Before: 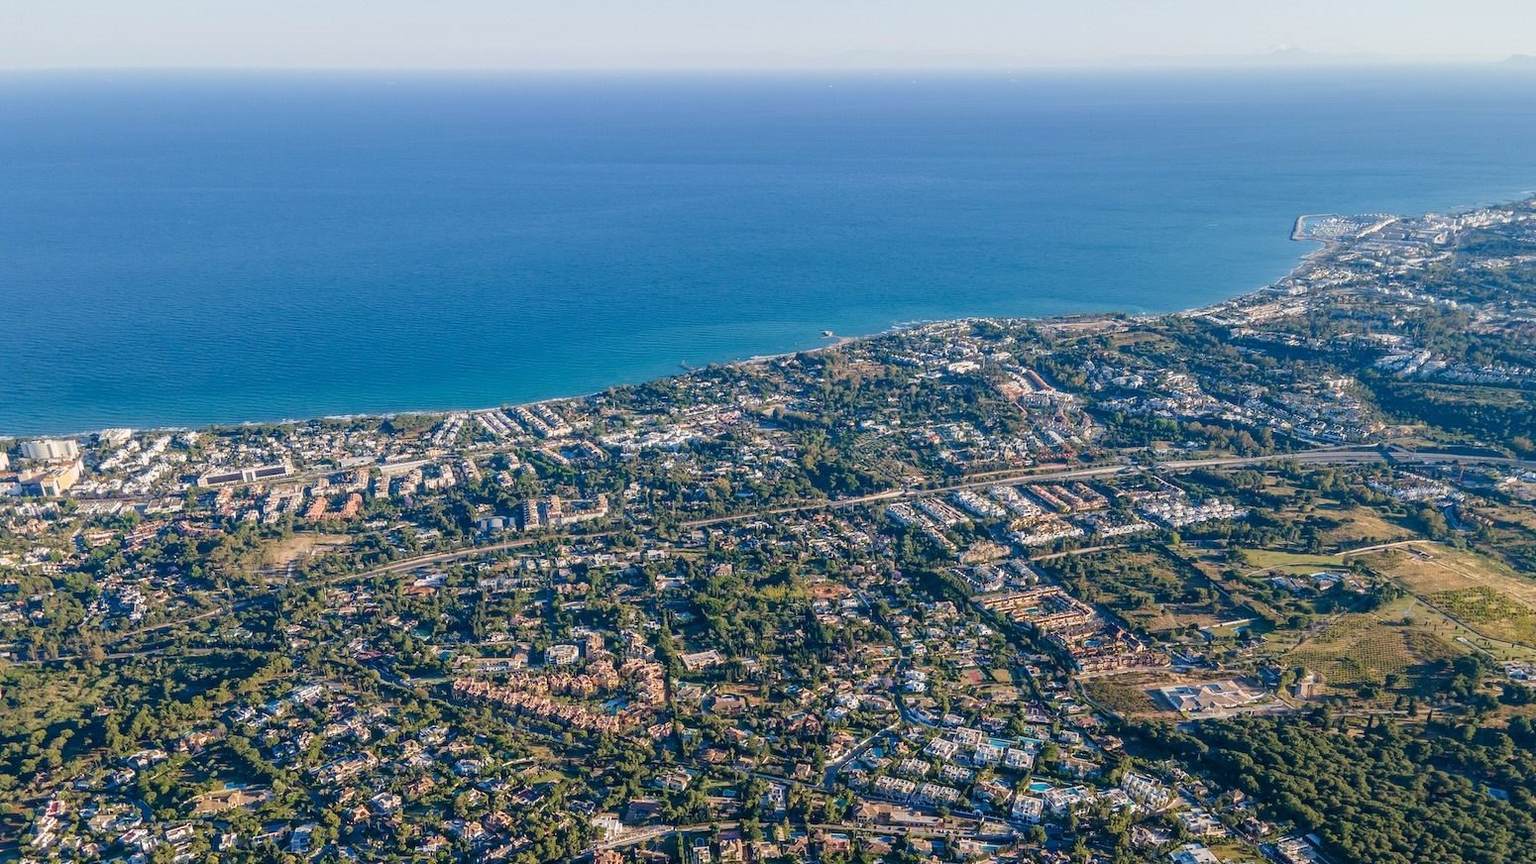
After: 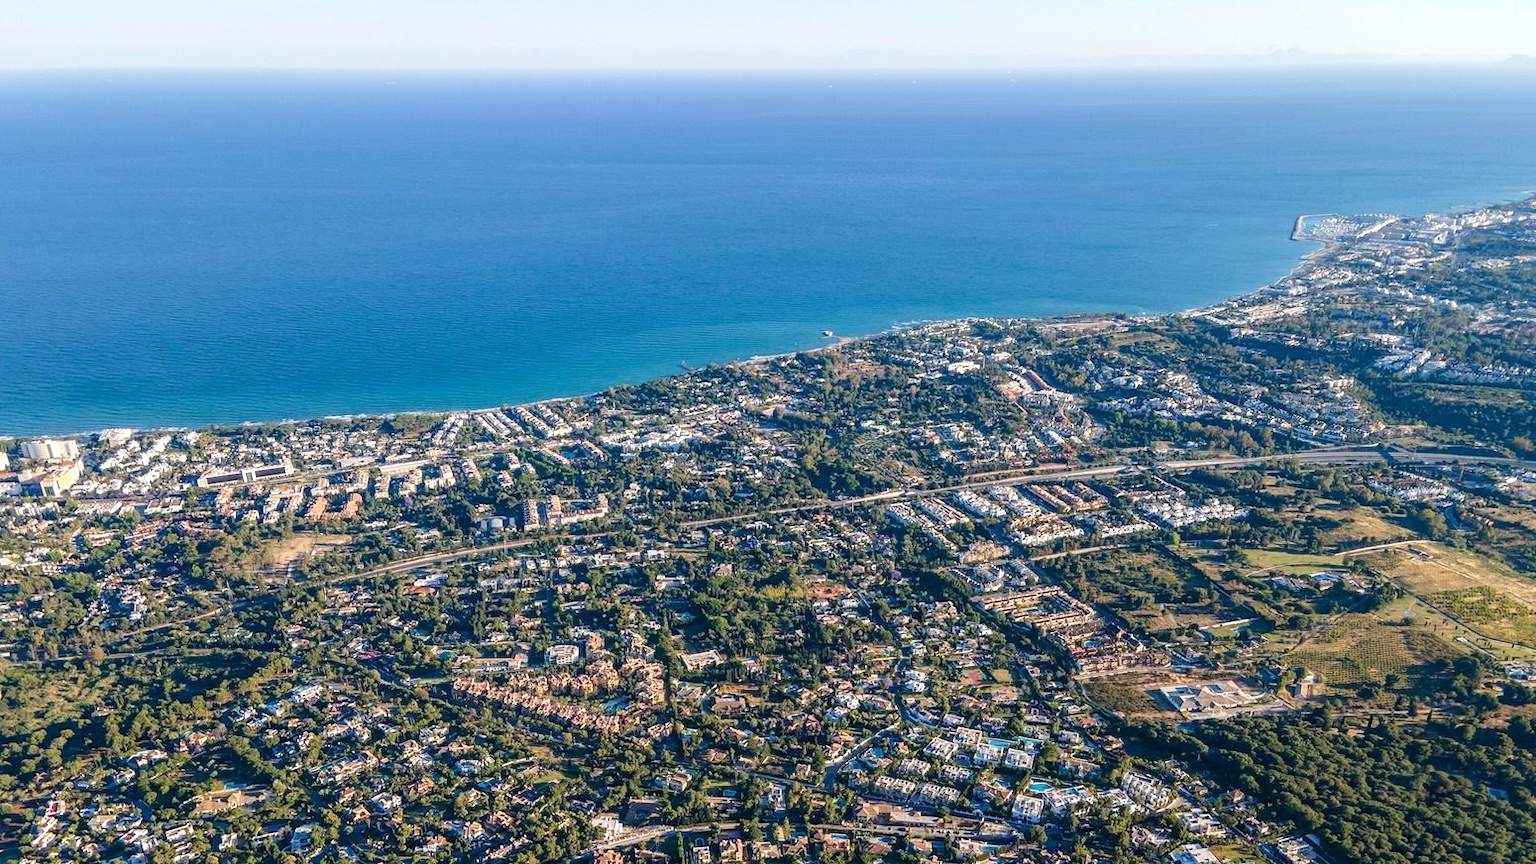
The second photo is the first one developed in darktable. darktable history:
tone equalizer: -8 EV -0.408 EV, -7 EV -0.381 EV, -6 EV -0.302 EV, -5 EV -0.19 EV, -3 EV 0.235 EV, -2 EV 0.352 EV, -1 EV 0.403 EV, +0 EV 0.422 EV, edges refinement/feathering 500, mask exposure compensation -1.57 EV, preserve details guided filter
